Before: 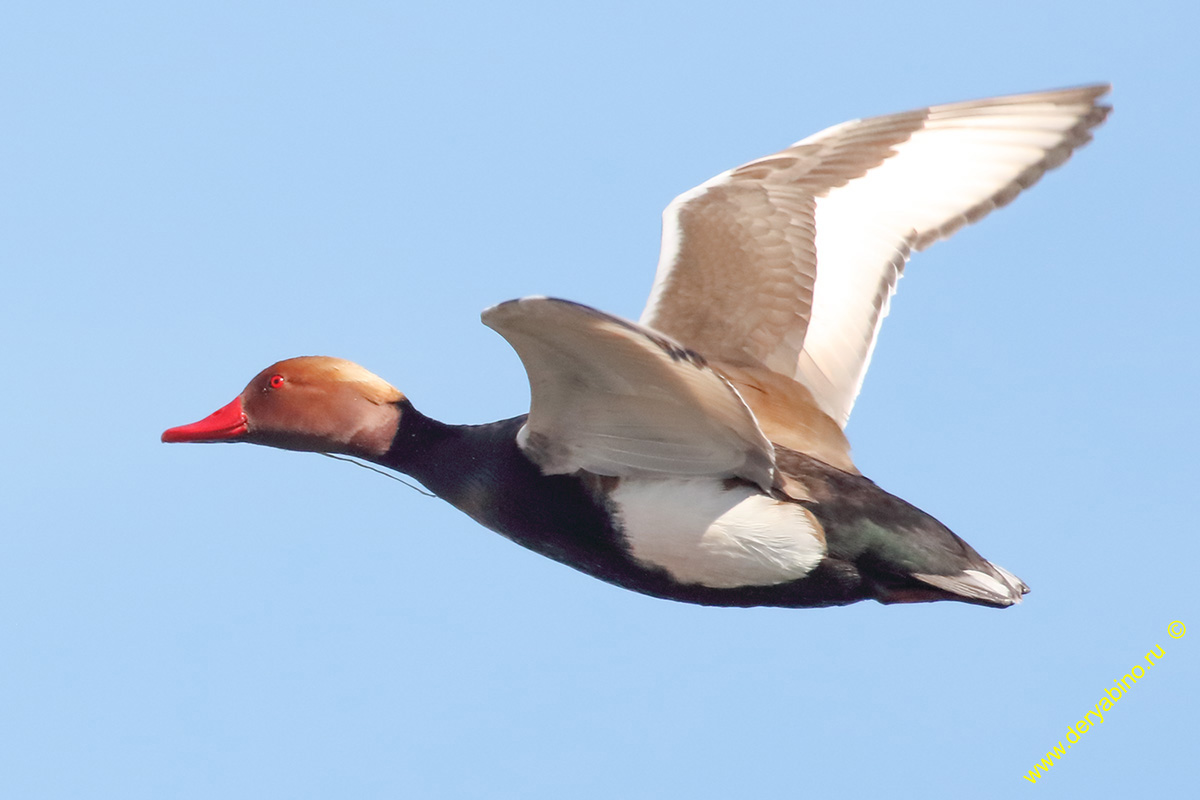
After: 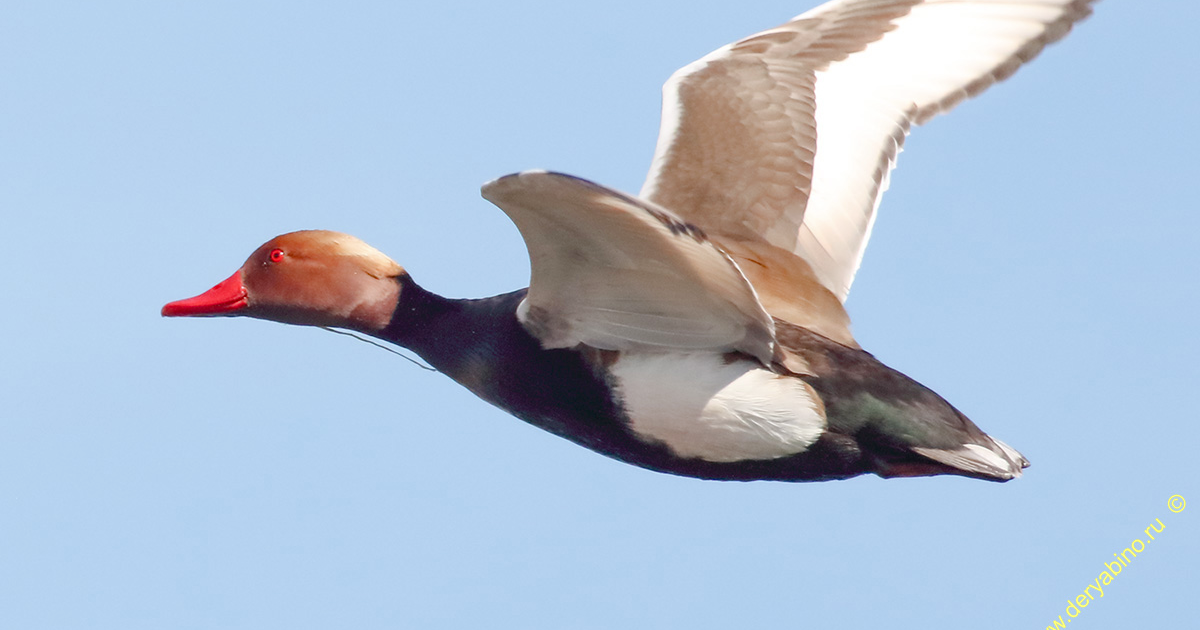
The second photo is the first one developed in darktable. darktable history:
crop and rotate: top 15.836%, bottom 5.413%
color balance rgb: perceptual saturation grading › global saturation 20%, perceptual saturation grading › highlights -49.92%, perceptual saturation grading › shadows 24.095%, global vibrance 15.053%
color correction: highlights b* 0.057
